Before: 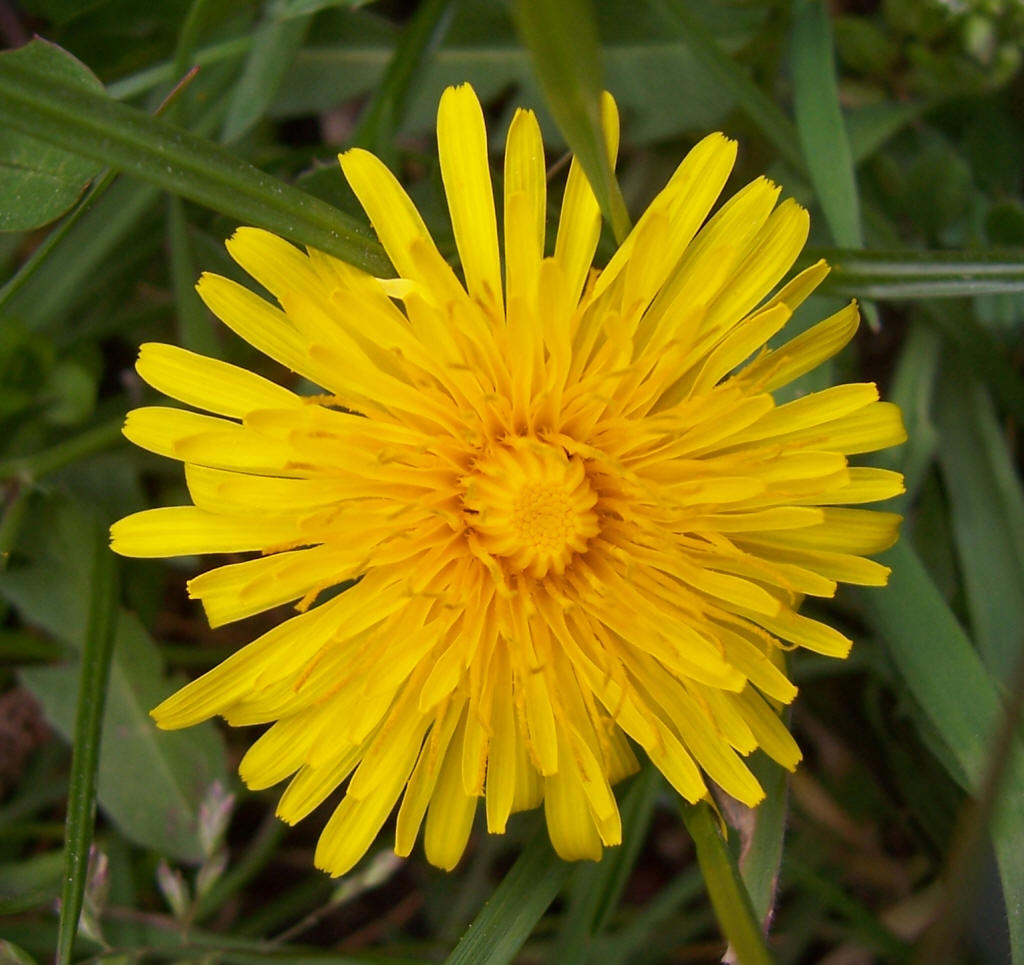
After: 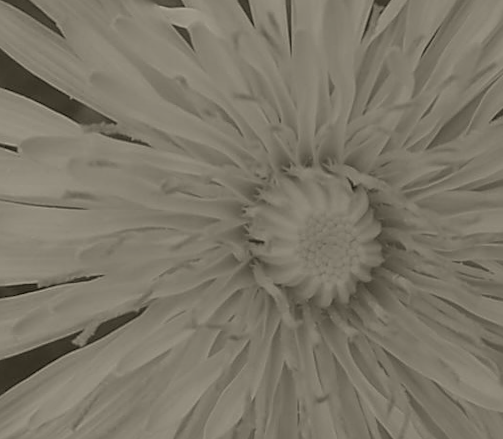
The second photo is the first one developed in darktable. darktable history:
crop: left 25%, top 25%, right 25%, bottom 25%
sharpen: on, module defaults
rotate and perspective: rotation -0.013°, lens shift (vertical) -0.027, lens shift (horizontal) 0.178, crop left 0.016, crop right 0.989, crop top 0.082, crop bottom 0.918
white balance: red 0.766, blue 1.537
colorize: hue 41.44°, saturation 22%, source mix 60%, lightness 10.61%
local contrast: detail 110%
